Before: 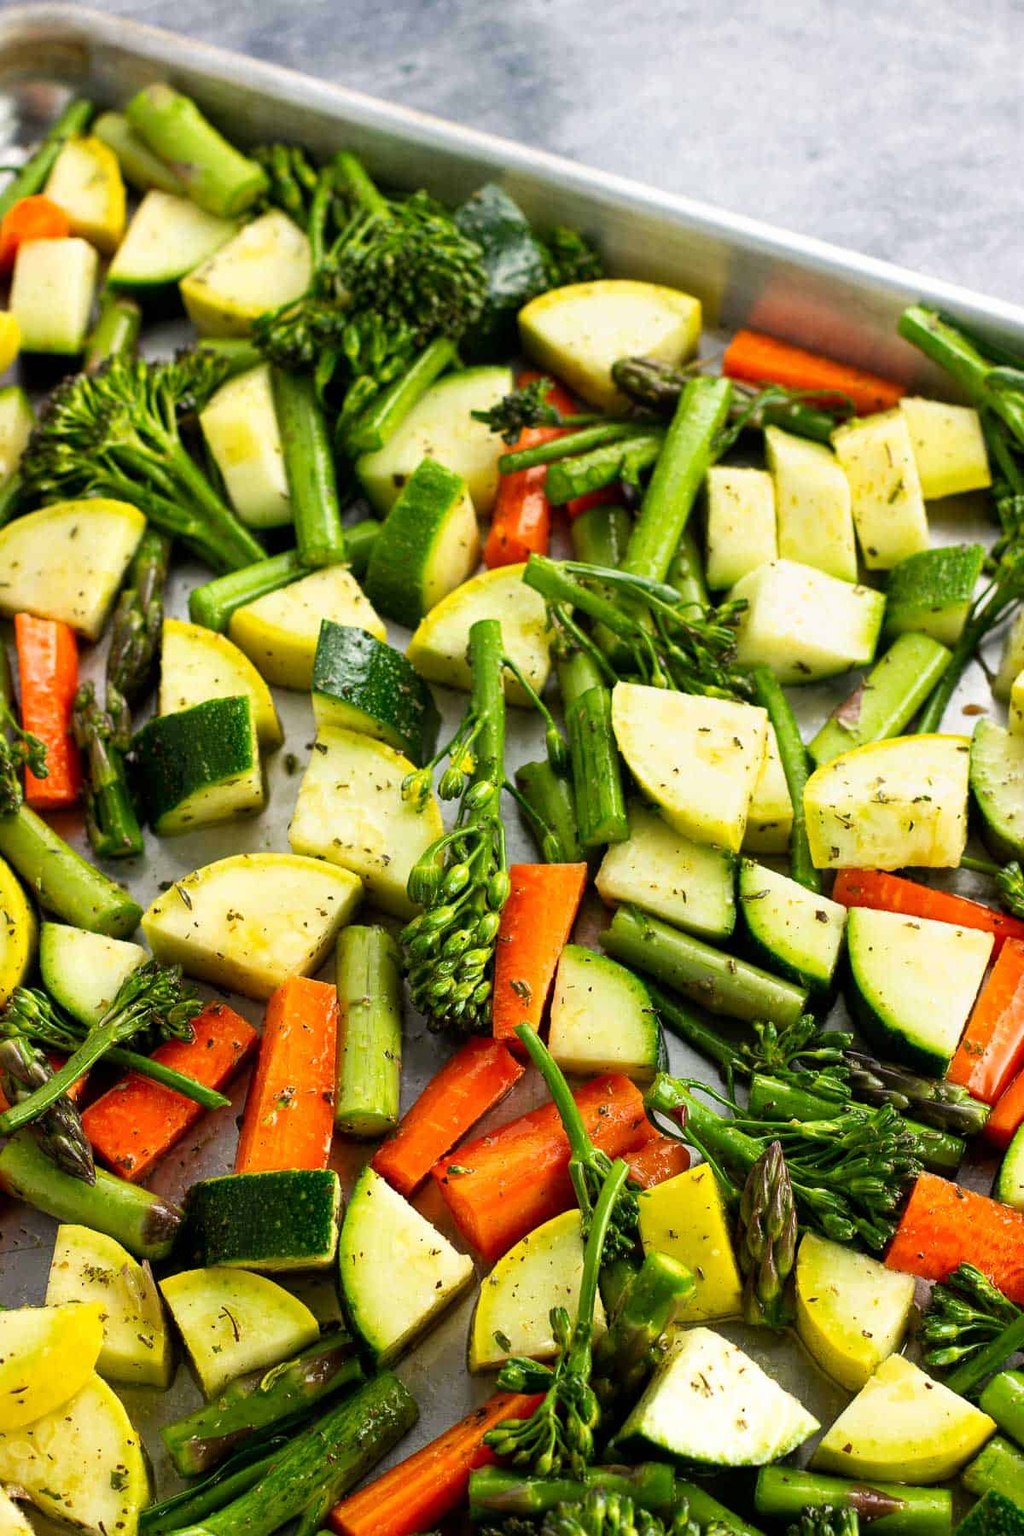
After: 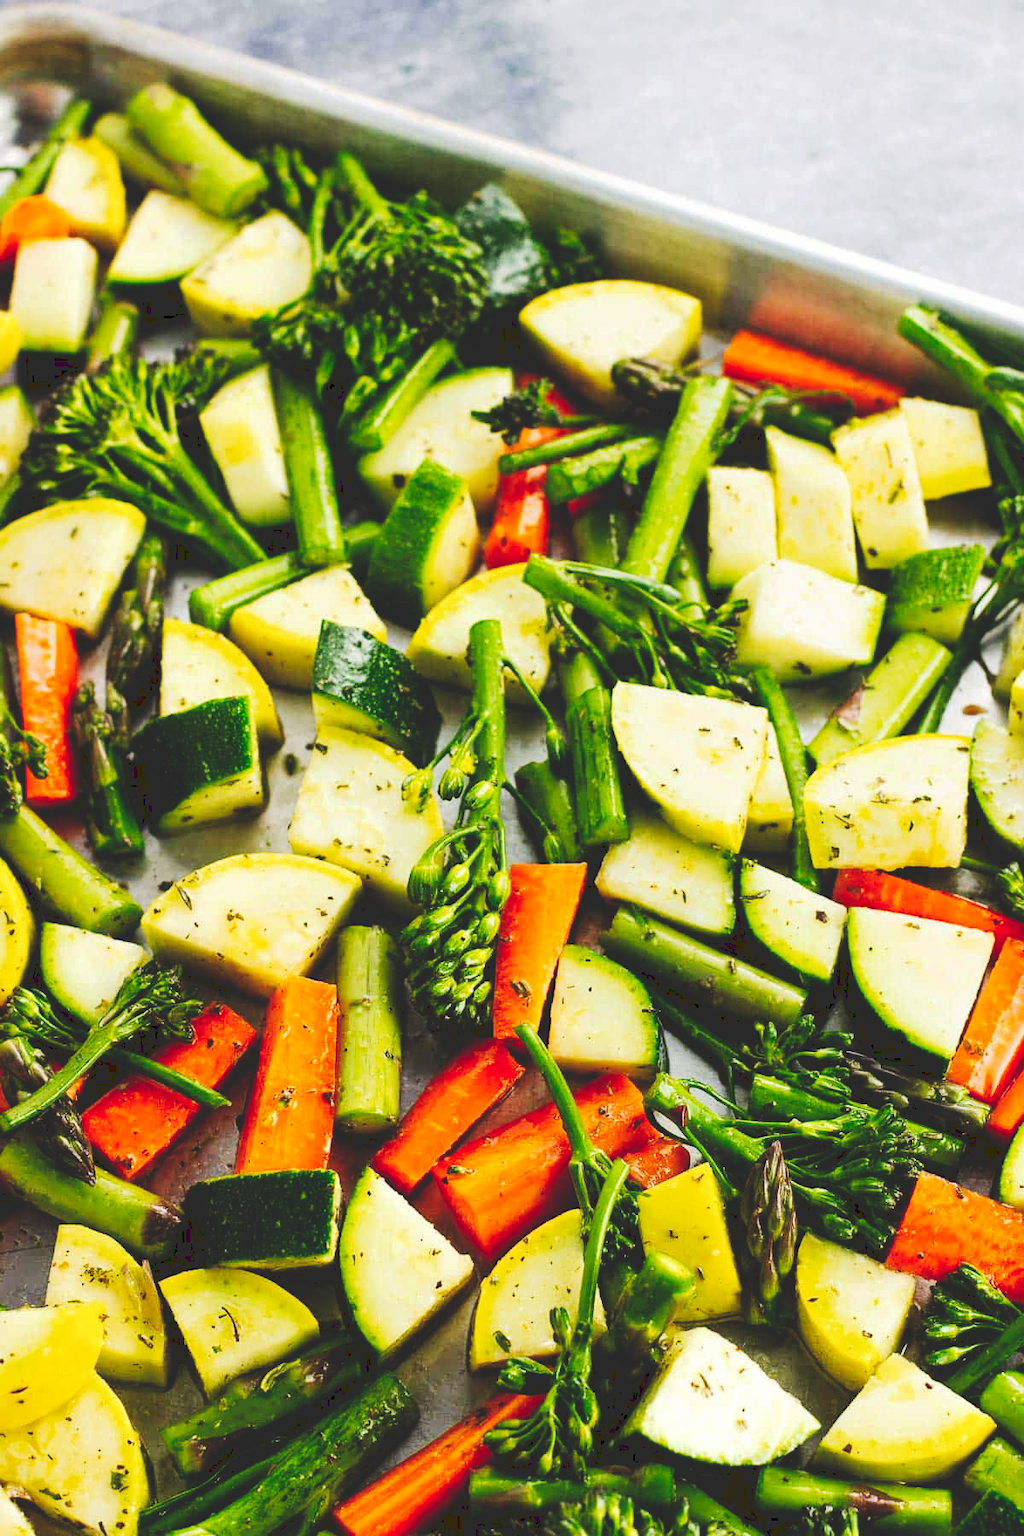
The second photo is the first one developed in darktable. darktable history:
tone curve: curves: ch0 [(0, 0) (0.003, 0.17) (0.011, 0.17) (0.025, 0.17) (0.044, 0.168) (0.069, 0.167) (0.1, 0.173) (0.136, 0.181) (0.177, 0.199) (0.224, 0.226) (0.277, 0.271) (0.335, 0.333) (0.399, 0.419) (0.468, 0.52) (0.543, 0.621) (0.623, 0.716) (0.709, 0.795) (0.801, 0.867) (0.898, 0.914) (1, 1)], preserve colors none
